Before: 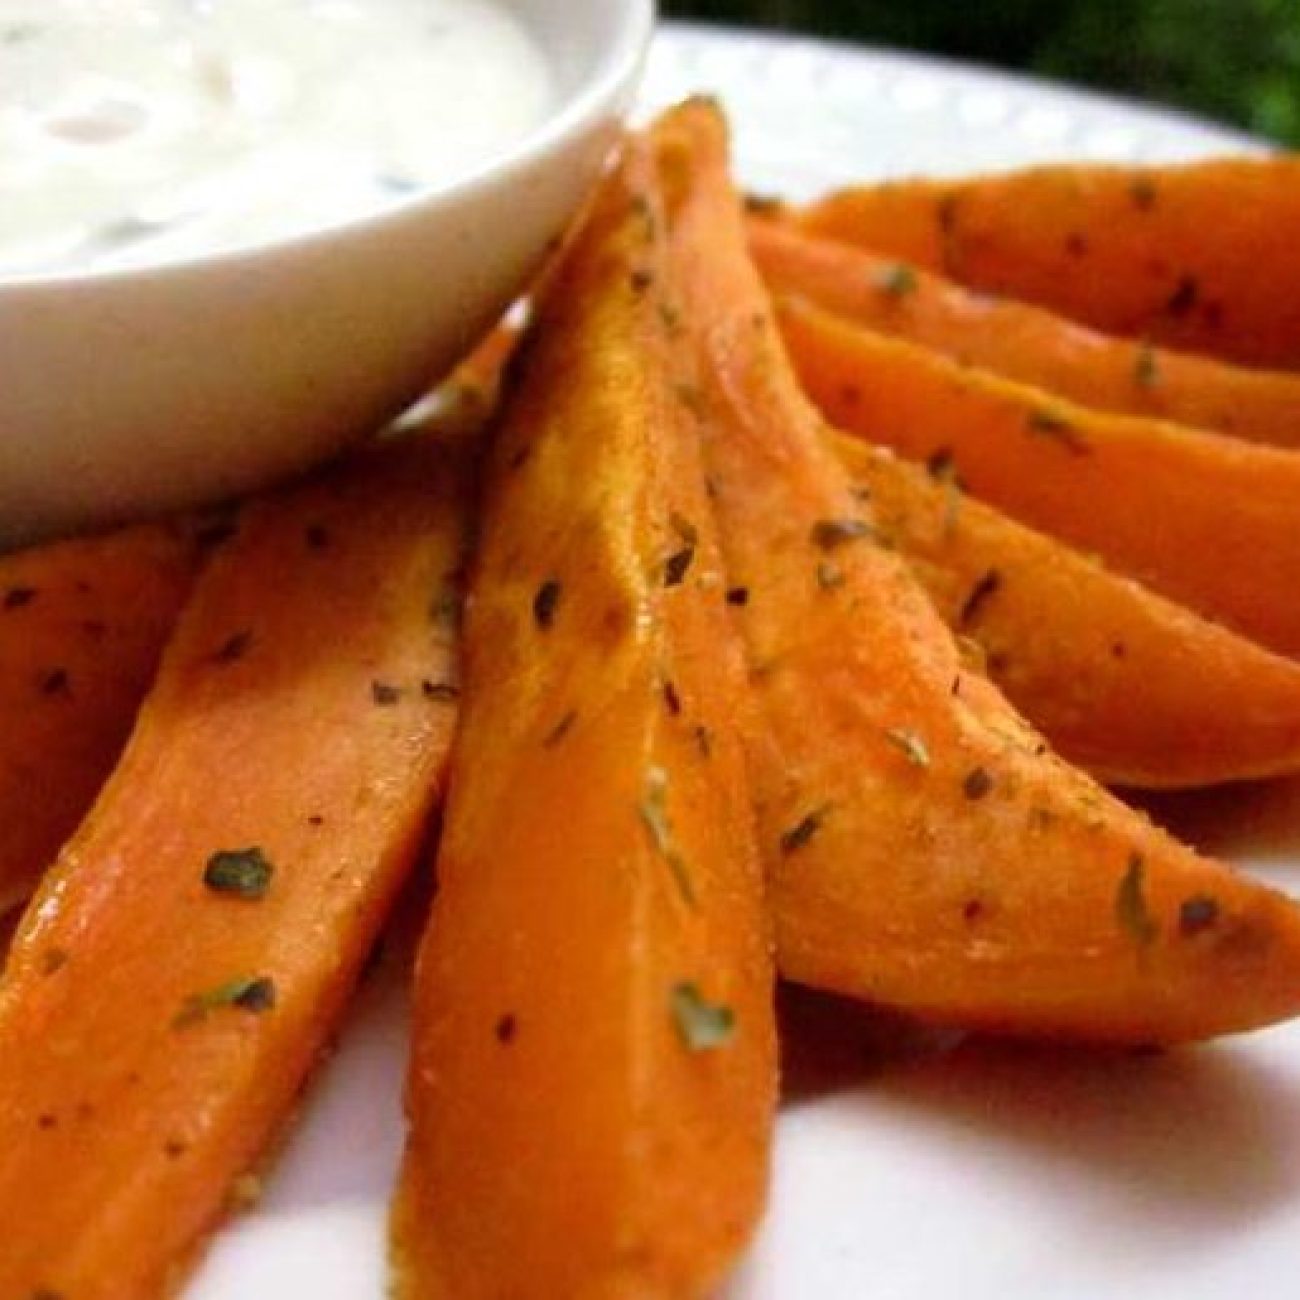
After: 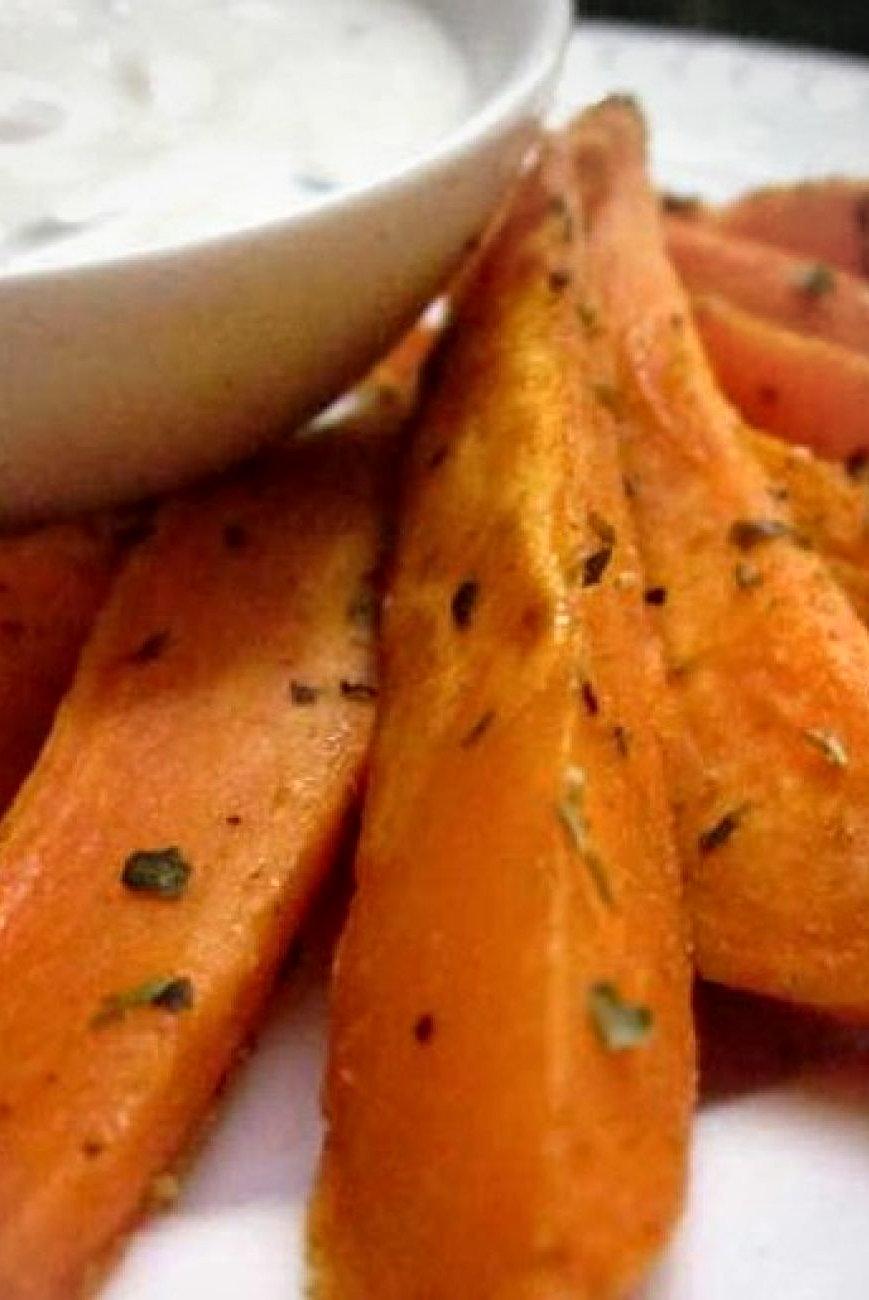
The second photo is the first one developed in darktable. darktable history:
vignetting: brightness -0.164, center (-0.03, 0.24), unbound false
local contrast: on, module defaults
crop and rotate: left 6.33%, right 26.8%
